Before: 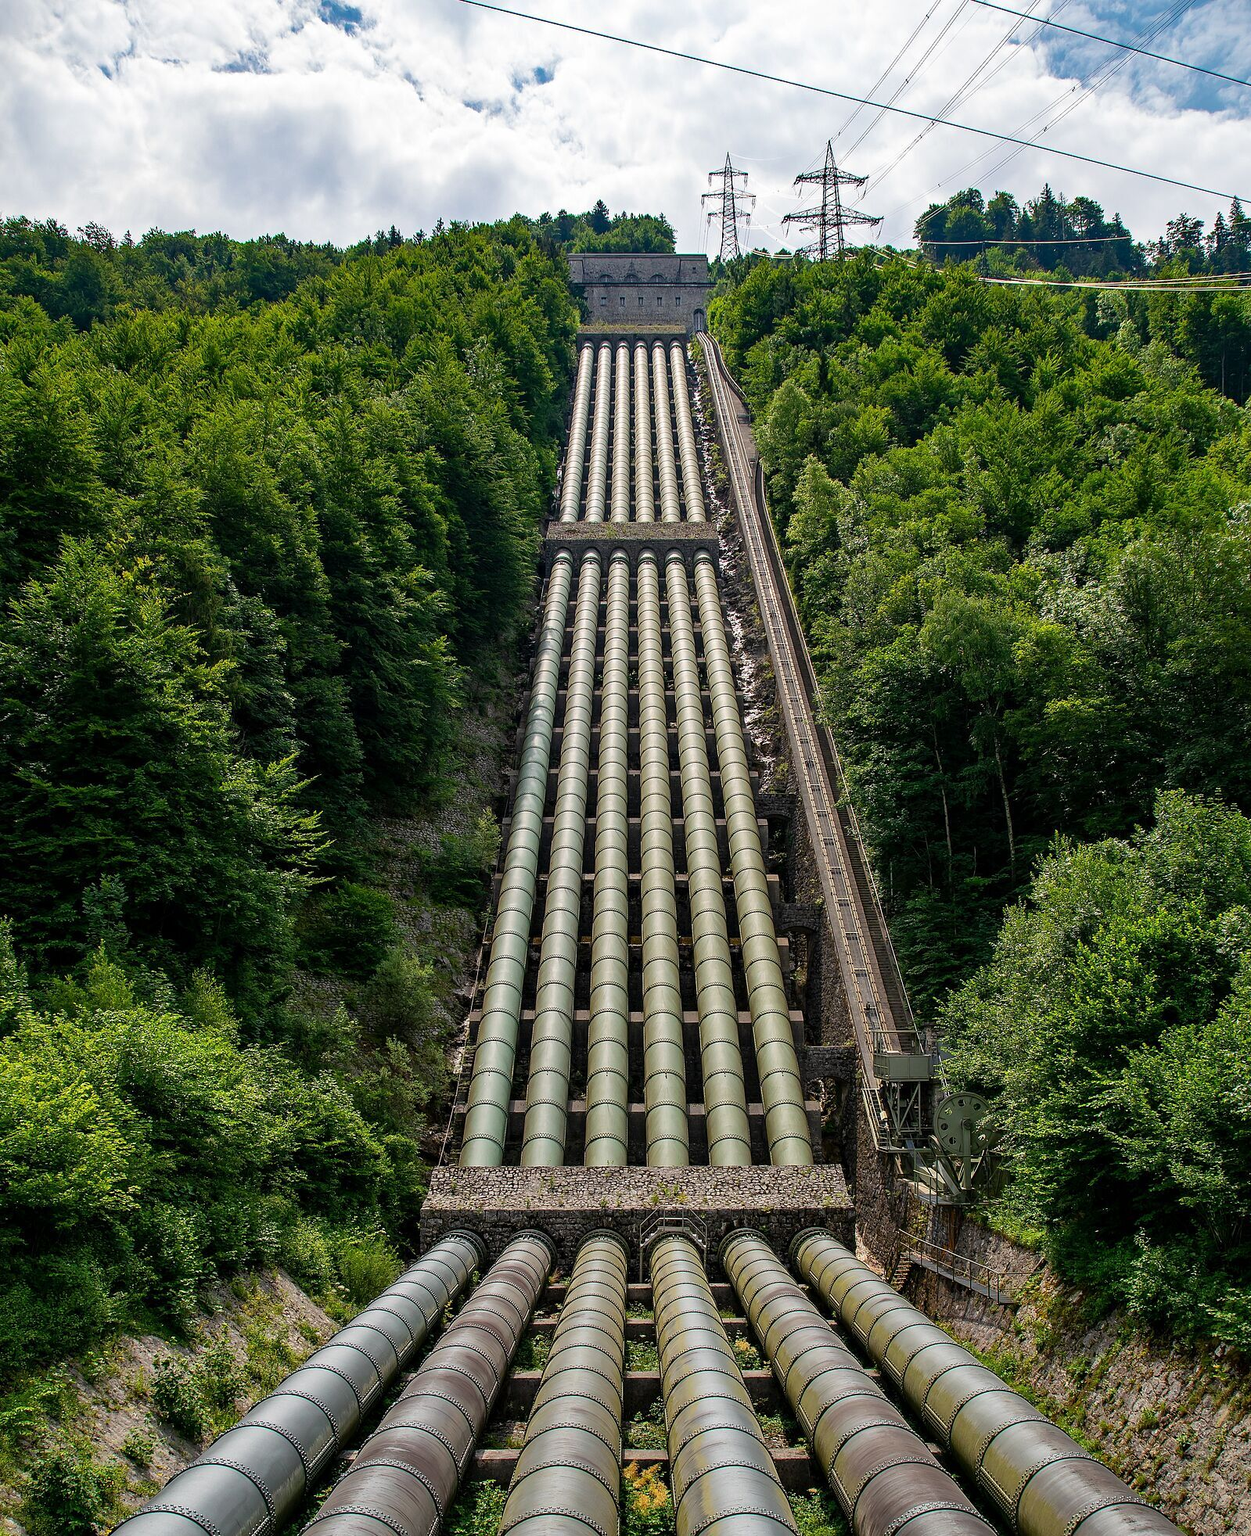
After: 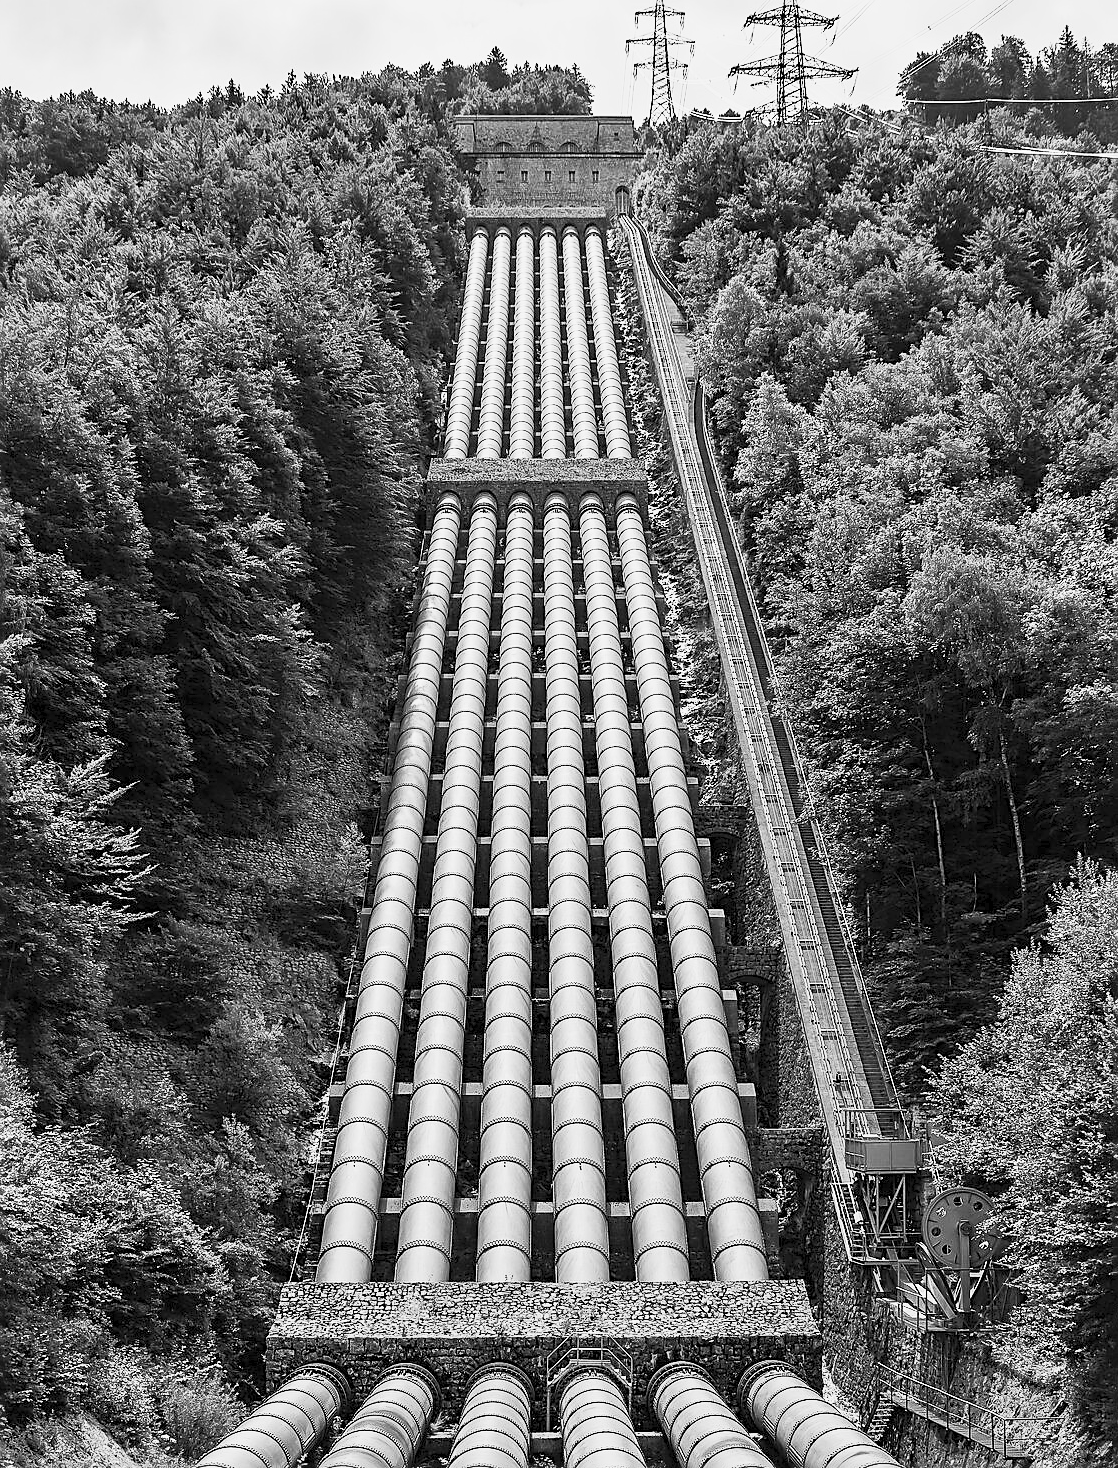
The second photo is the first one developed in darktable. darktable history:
contrast brightness saturation: contrast 0.43, brightness 0.56, saturation -0.19
sharpen: on, module defaults
monochrome: a -71.75, b 75.82
crop and rotate: left 17.046%, top 10.659%, right 12.989%, bottom 14.553%
color correction: highlights a* 5.62, highlights b* 33.57, shadows a* -25.86, shadows b* 4.02
